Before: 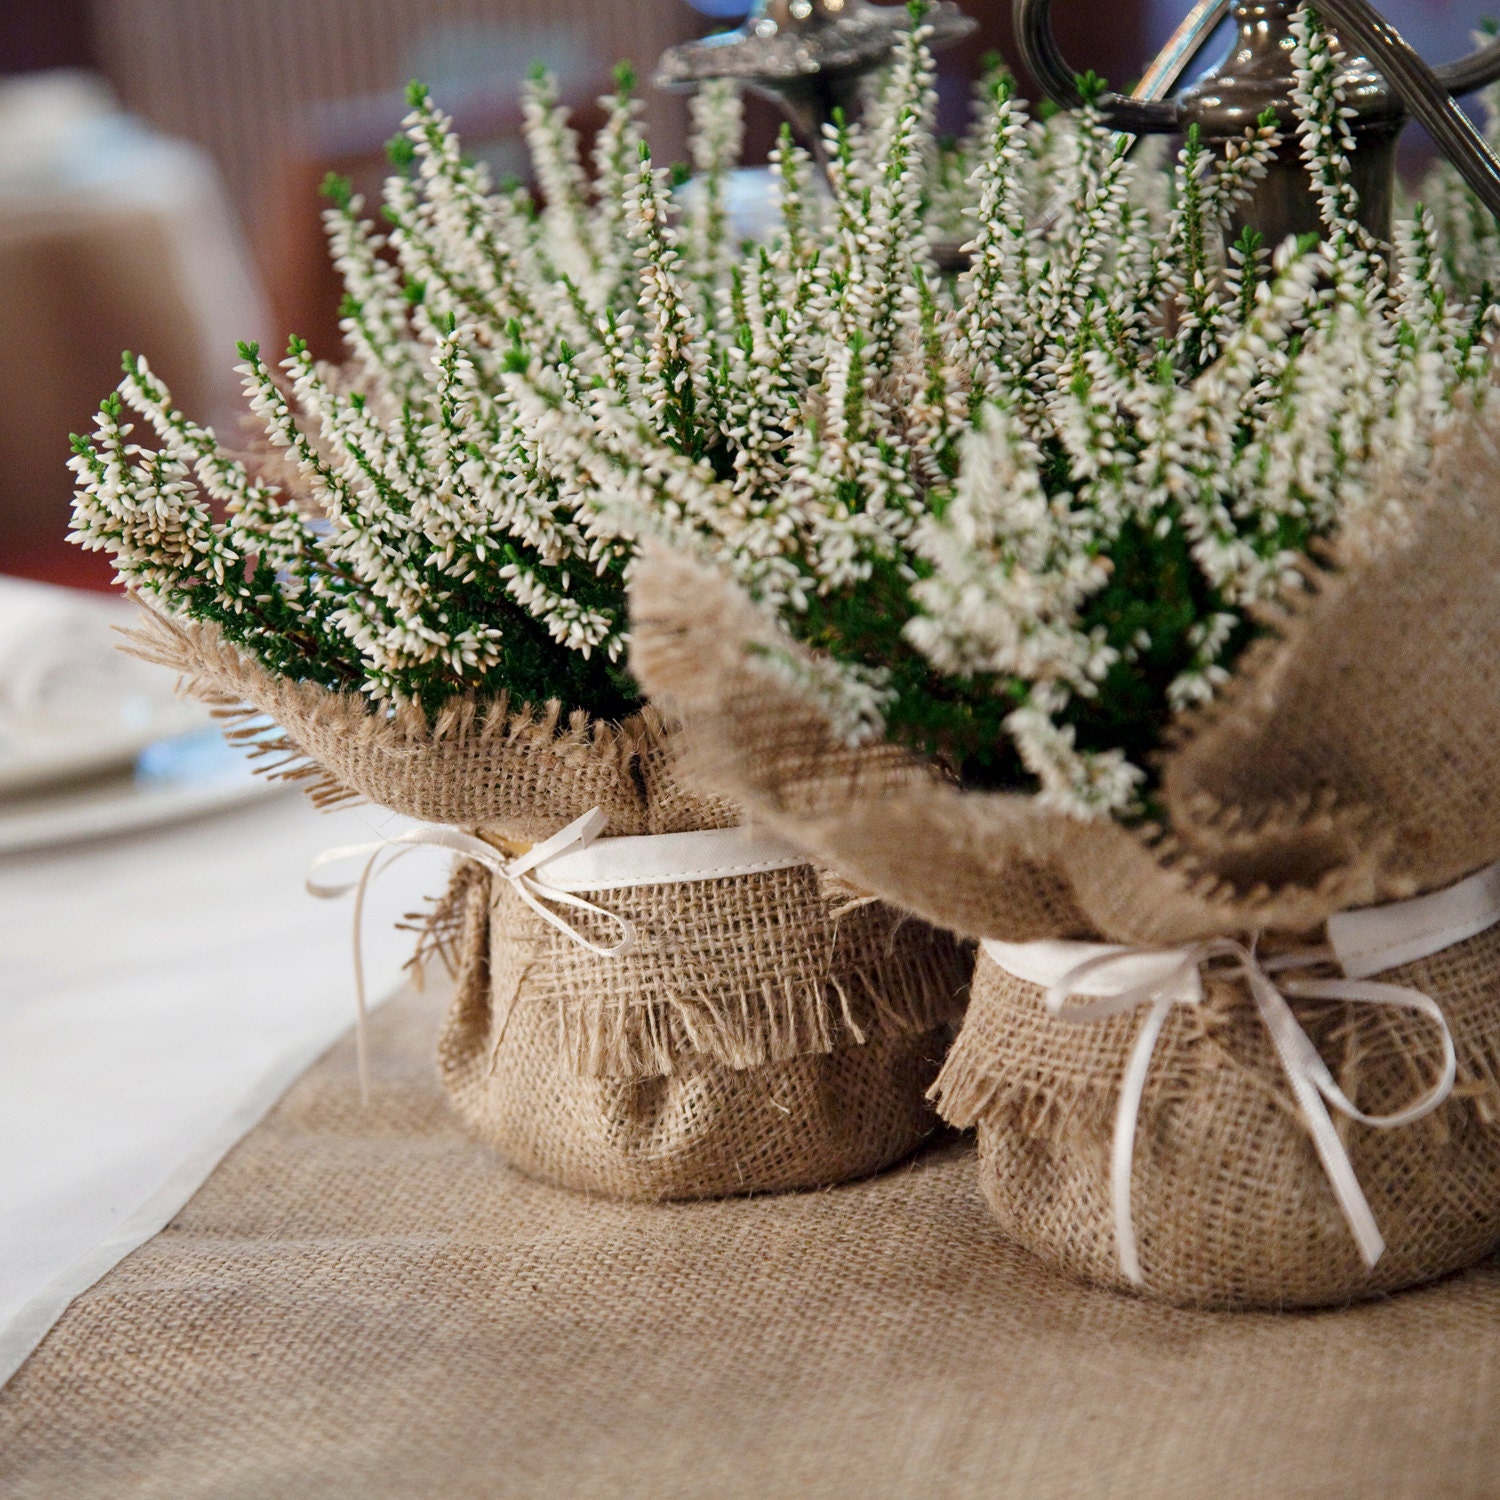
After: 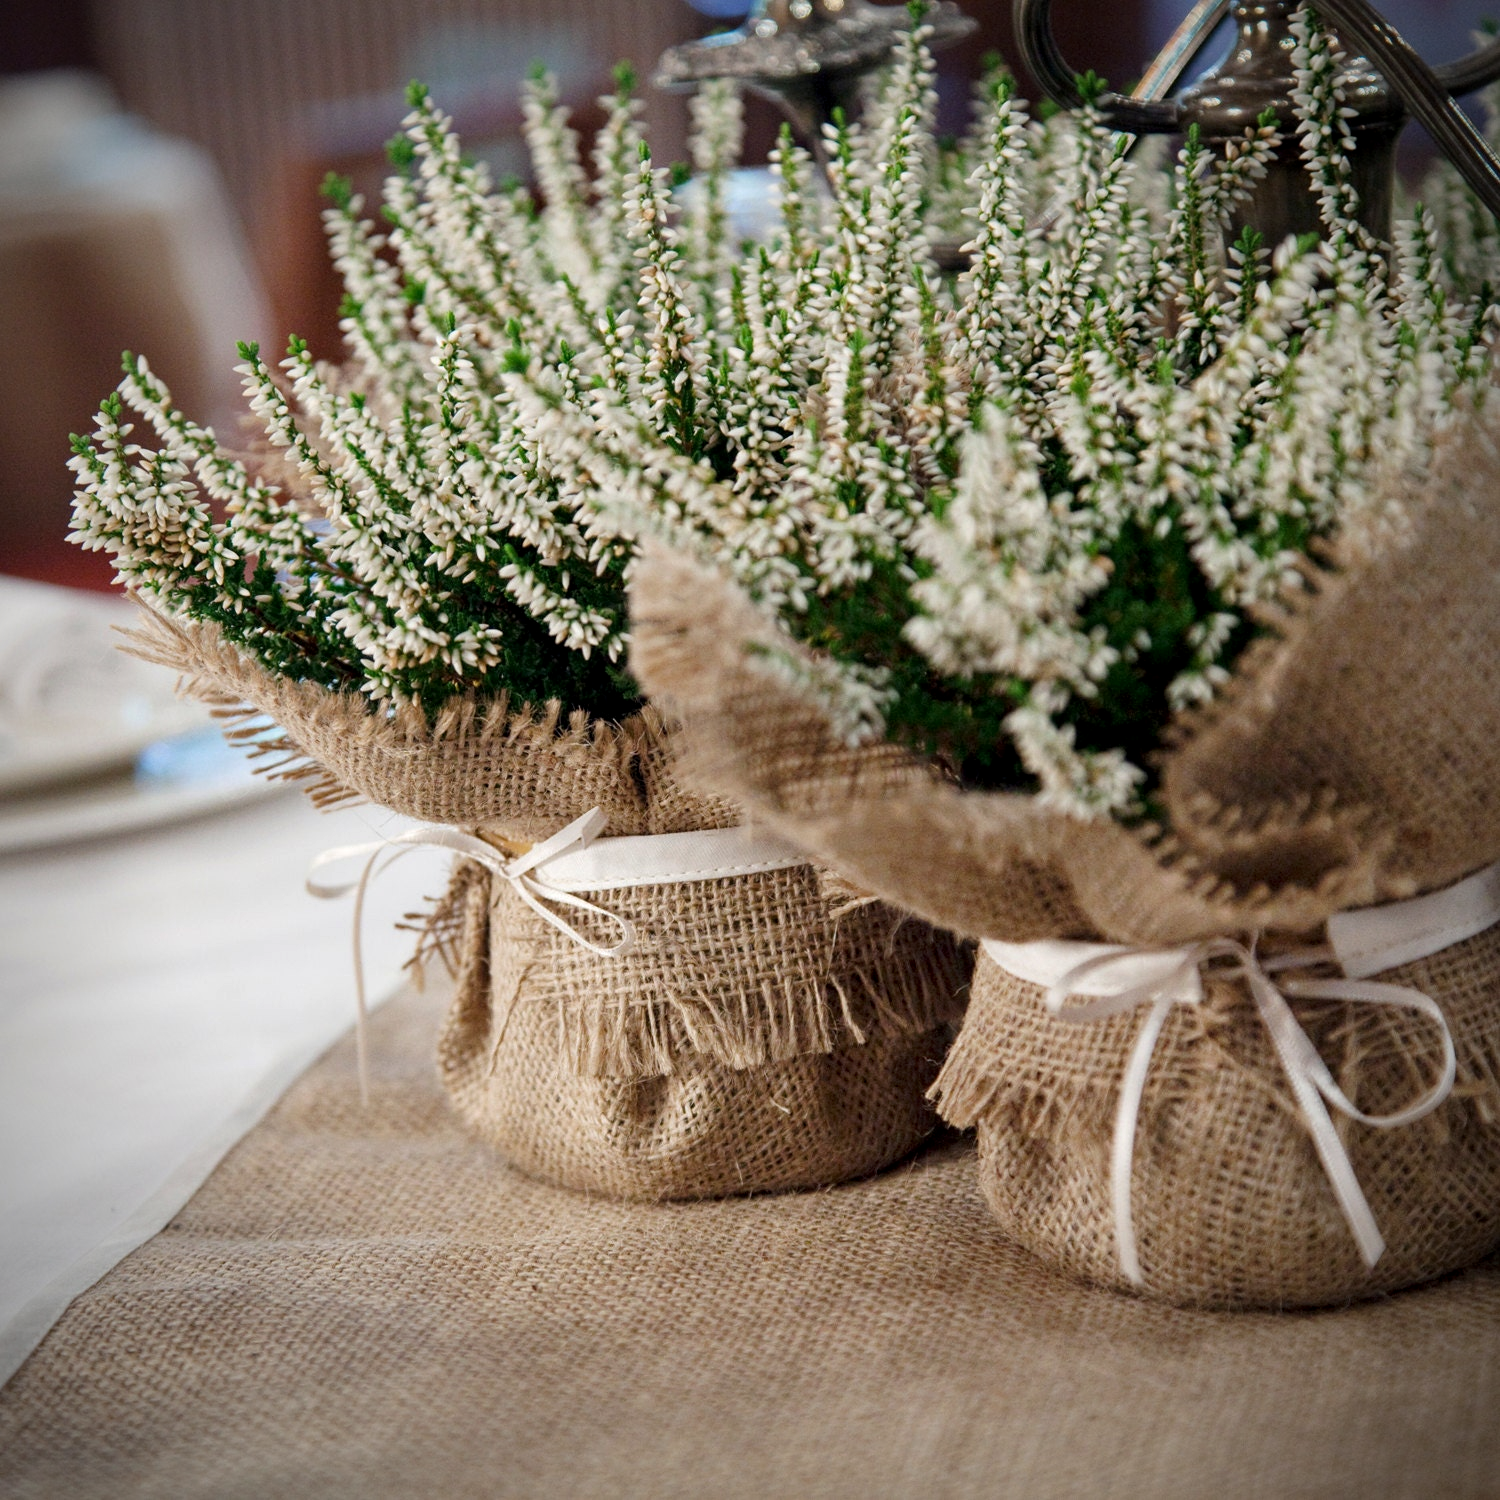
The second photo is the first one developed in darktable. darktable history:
local contrast: highlights 101%, shadows 100%, detail 119%, midtone range 0.2
vignetting: brightness -0.58, saturation -0.122, automatic ratio true, unbound false
